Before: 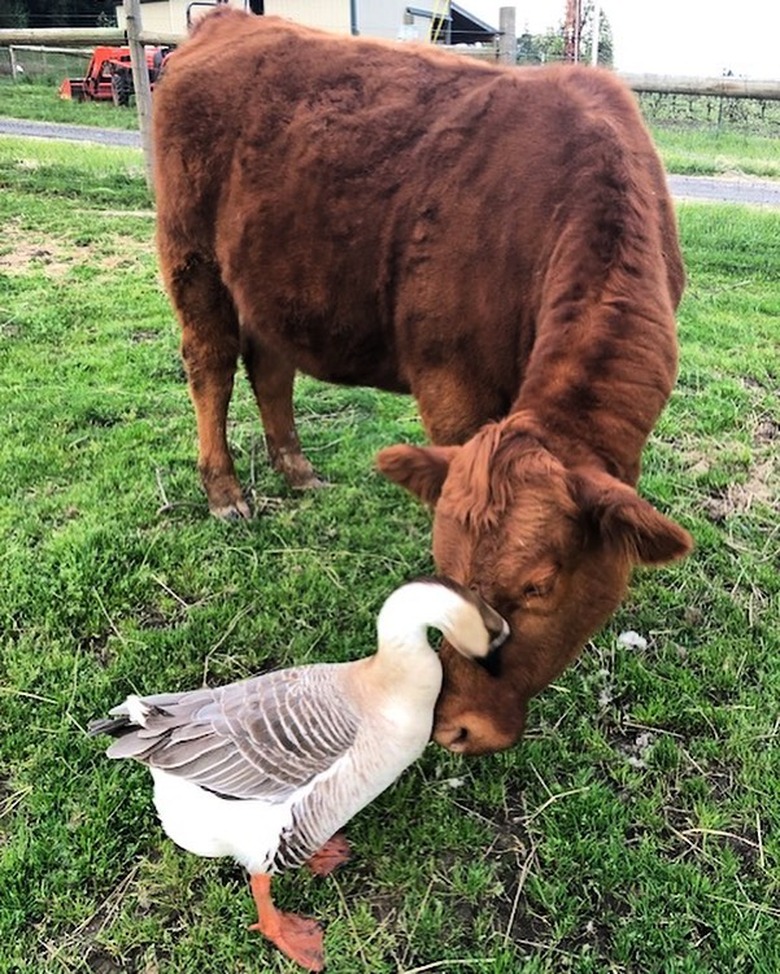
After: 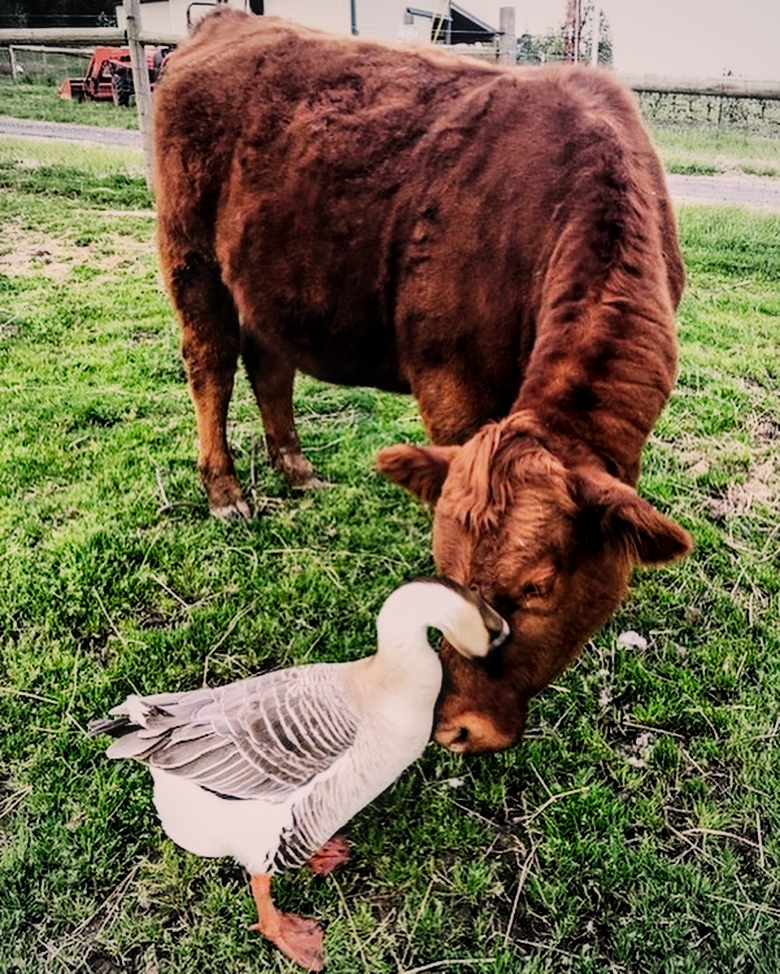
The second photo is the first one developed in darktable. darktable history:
vignetting: brightness -0.167
local contrast: on, module defaults
sigmoid: contrast 1.7, skew -0.2, preserve hue 0%, red attenuation 0.1, red rotation 0.035, green attenuation 0.1, green rotation -0.017, blue attenuation 0.15, blue rotation -0.052, base primaries Rec2020
color correction: highlights a* 7.34, highlights b* 4.37
